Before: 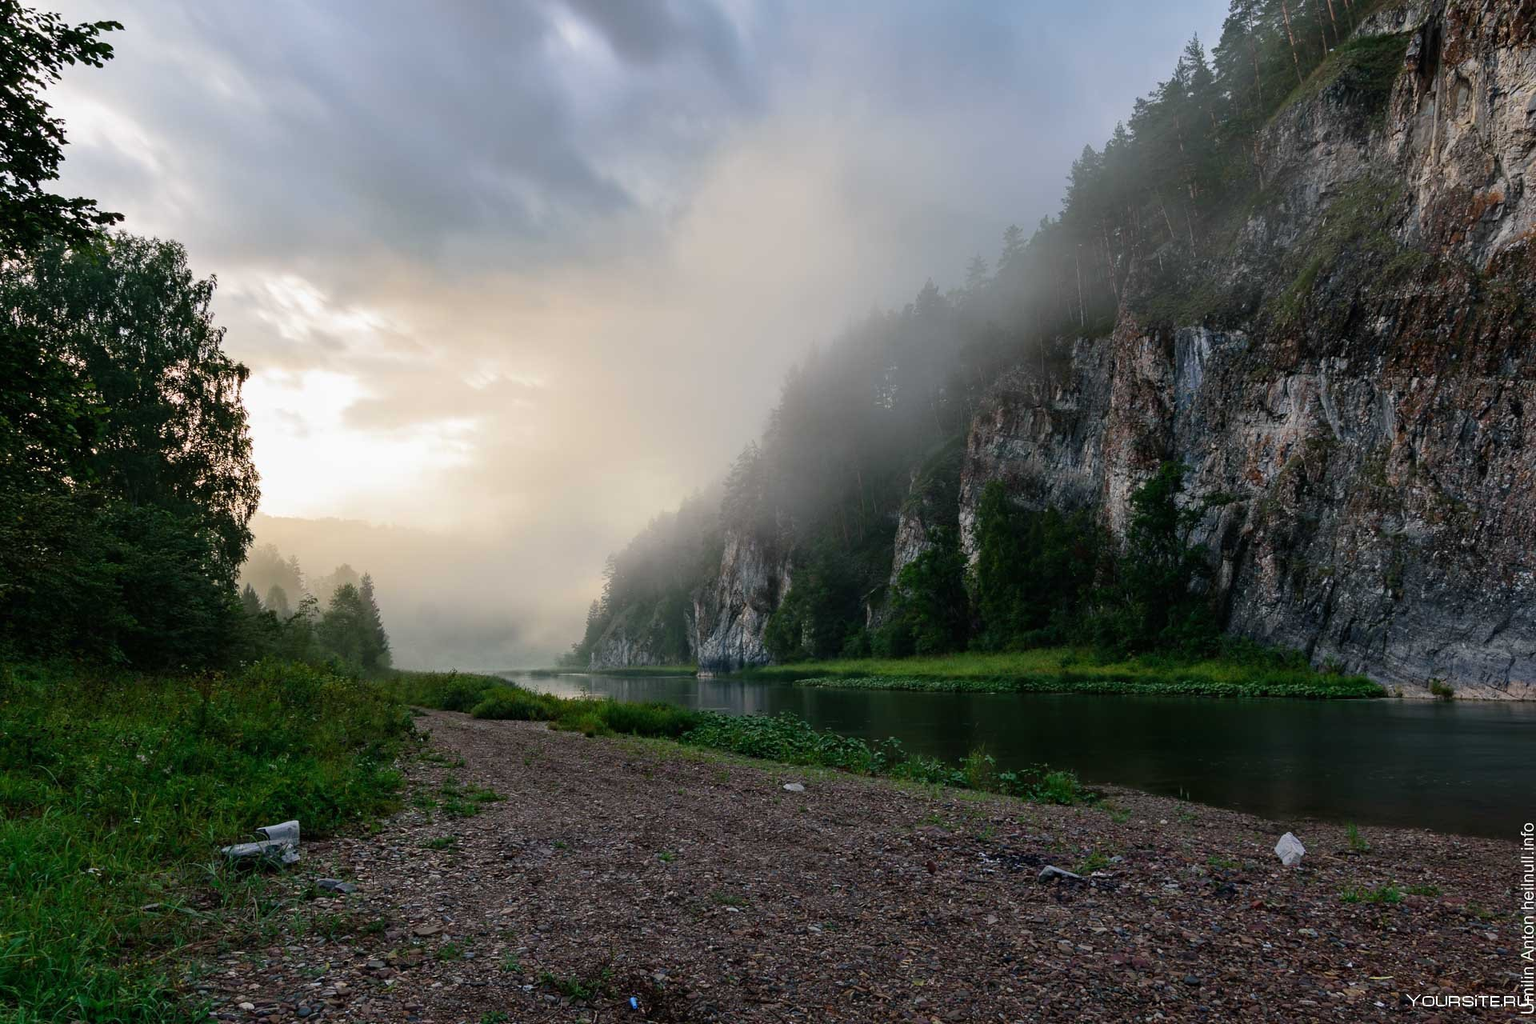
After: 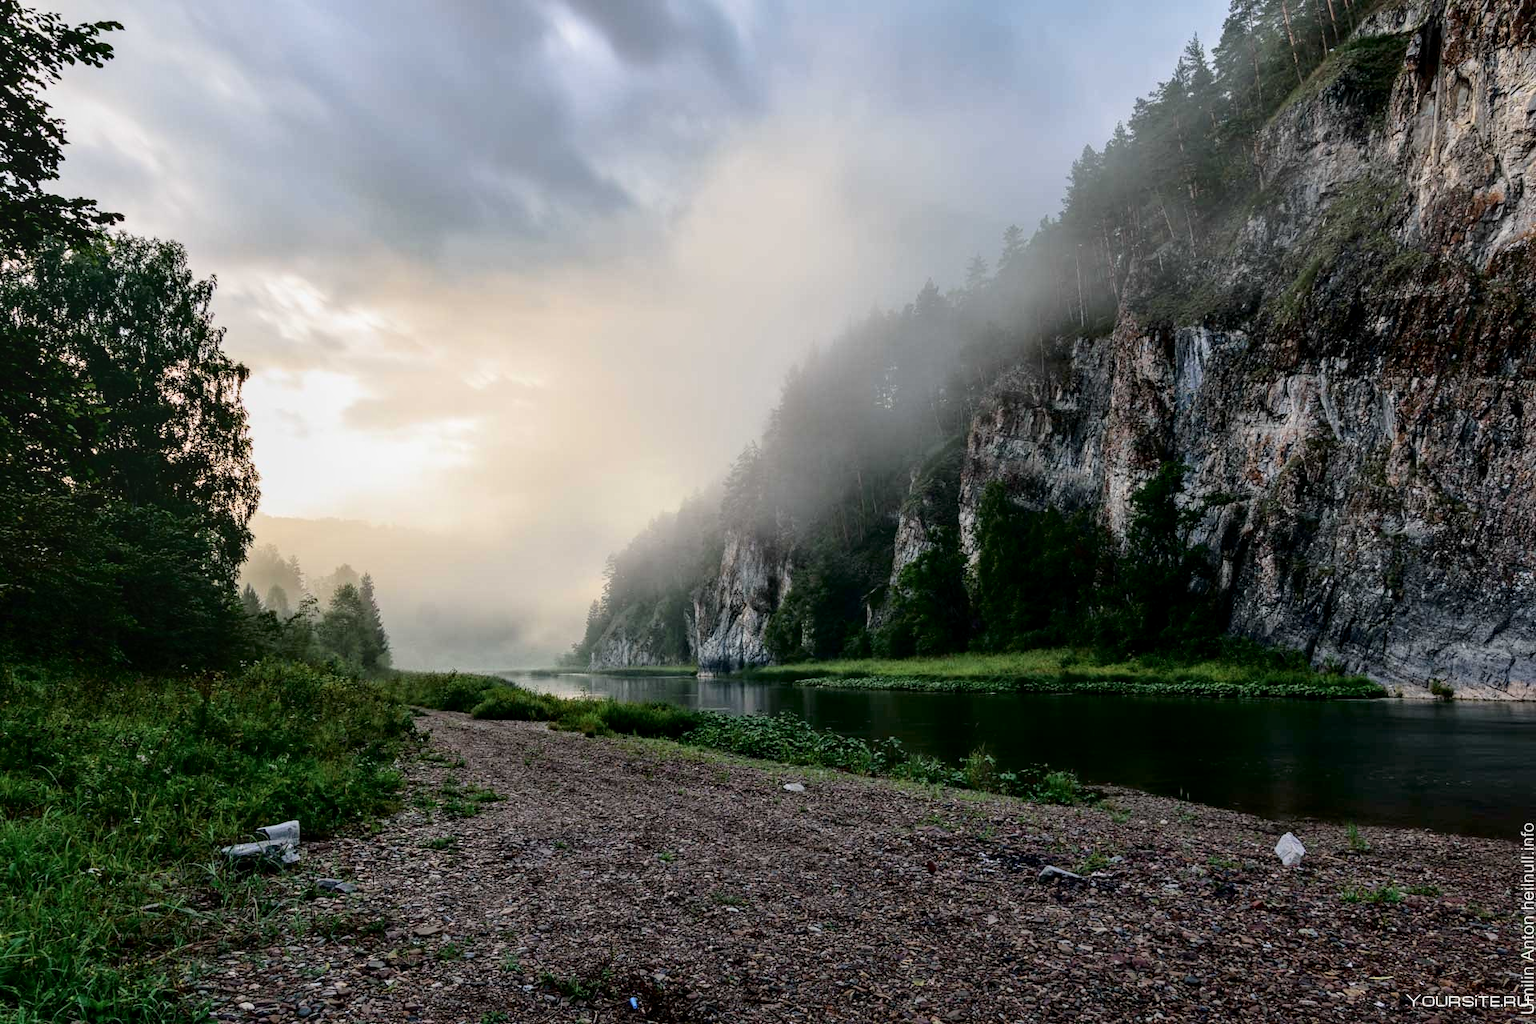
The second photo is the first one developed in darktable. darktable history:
shadows and highlights: radius 332.62, shadows 53.75, highlights -99.77, compress 94.59%, soften with gaussian
local contrast: on, module defaults
tone curve: curves: ch0 [(0, 0) (0.003, 0.003) (0.011, 0.006) (0.025, 0.015) (0.044, 0.025) (0.069, 0.034) (0.1, 0.052) (0.136, 0.092) (0.177, 0.157) (0.224, 0.228) (0.277, 0.305) (0.335, 0.392) (0.399, 0.466) (0.468, 0.543) (0.543, 0.612) (0.623, 0.692) (0.709, 0.78) (0.801, 0.865) (0.898, 0.935) (1, 1)], color space Lab, independent channels
contrast equalizer: y [[0.5 ×6], [0.5 ×6], [0.5, 0.5, 0.501, 0.545, 0.707, 0.863], [0 ×6], [0 ×6]], mix -0.981
